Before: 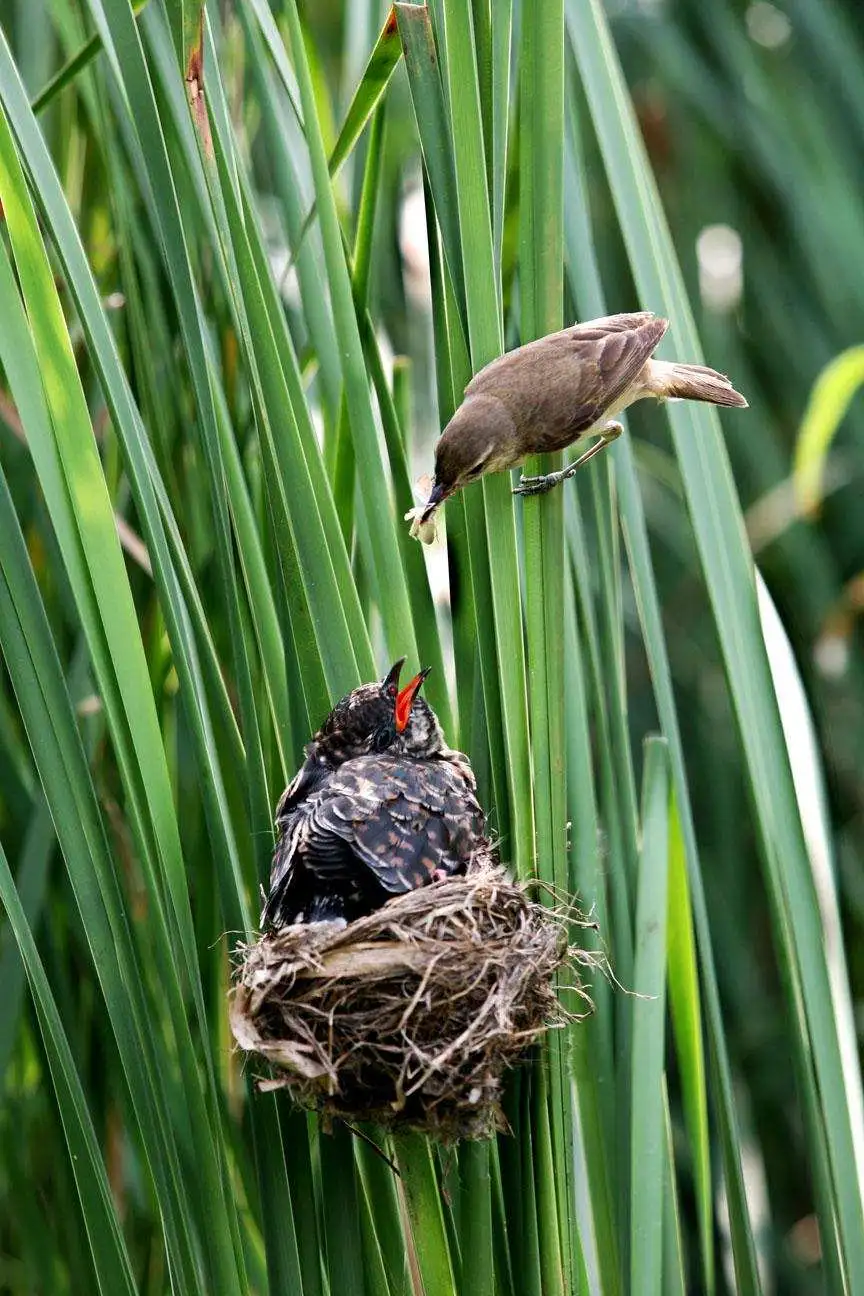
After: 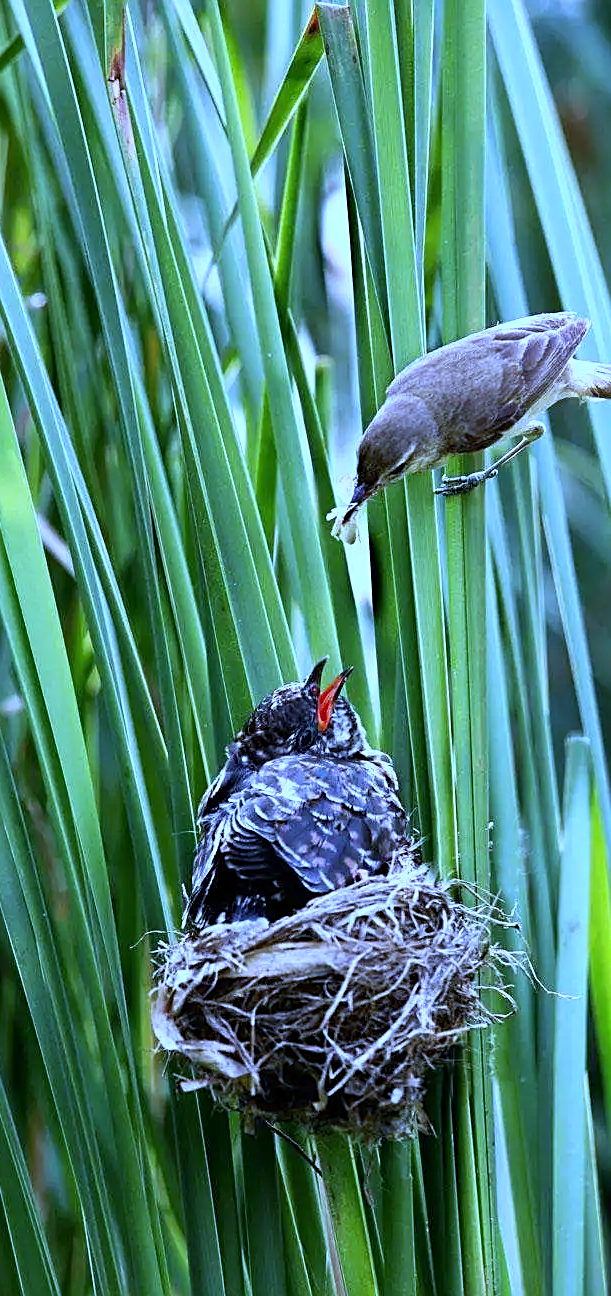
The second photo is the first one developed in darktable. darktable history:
sharpen: on, module defaults
crop and rotate: left 9.061%, right 20.142%
white balance: red 0.766, blue 1.537
base curve: curves: ch0 [(0, 0) (0.666, 0.806) (1, 1)]
